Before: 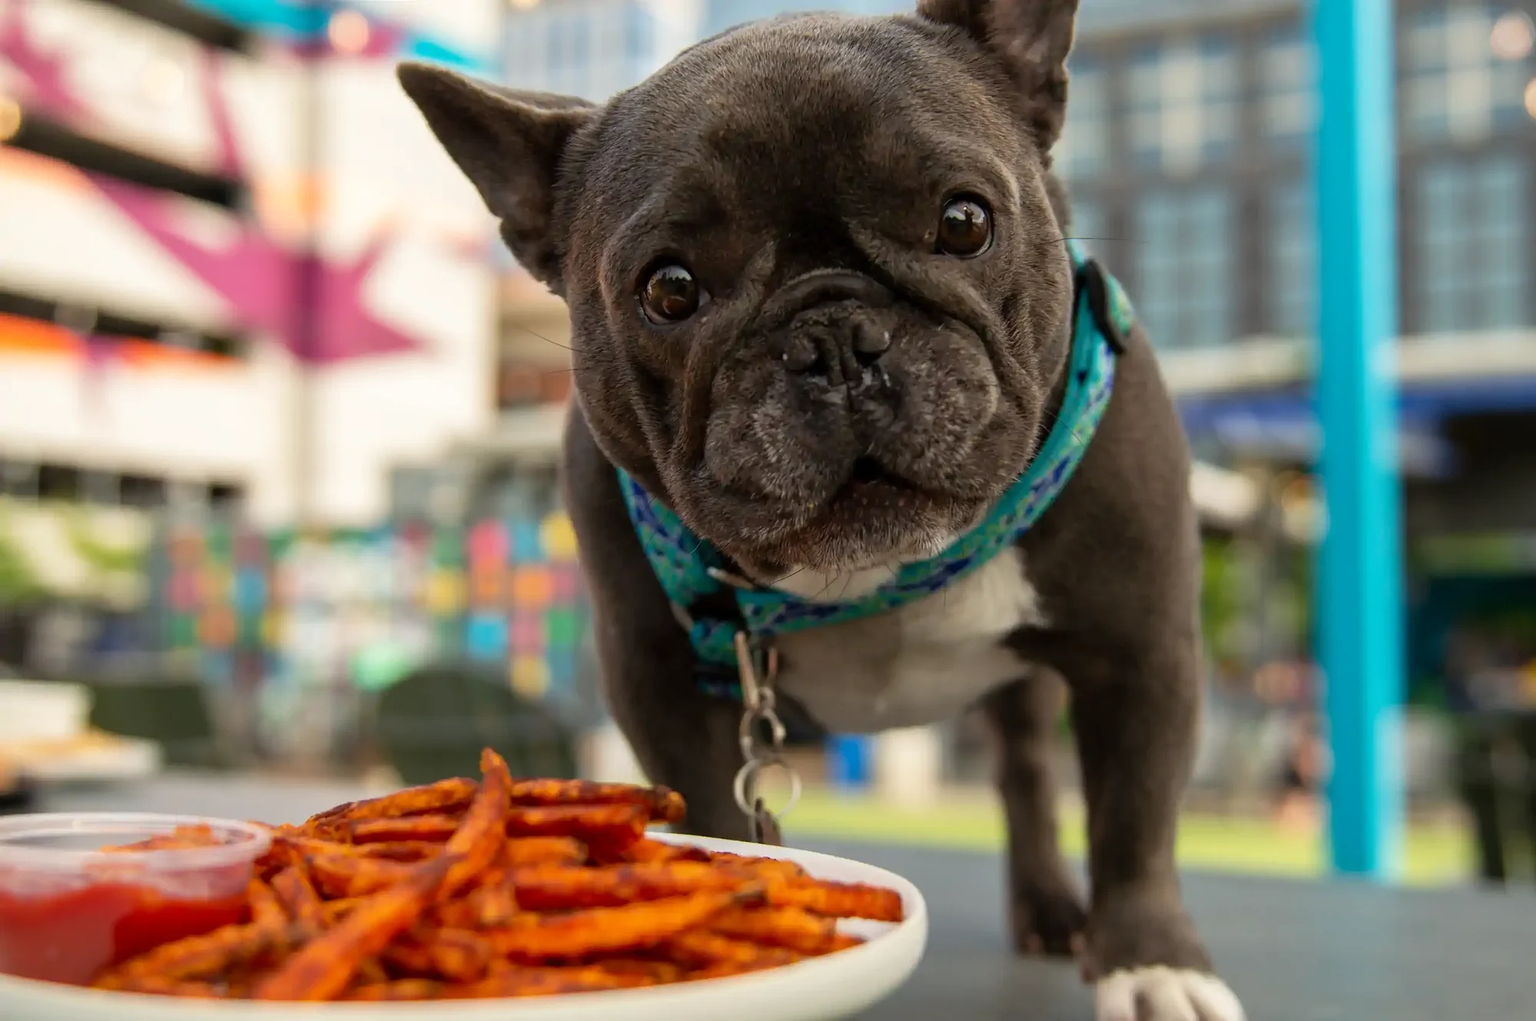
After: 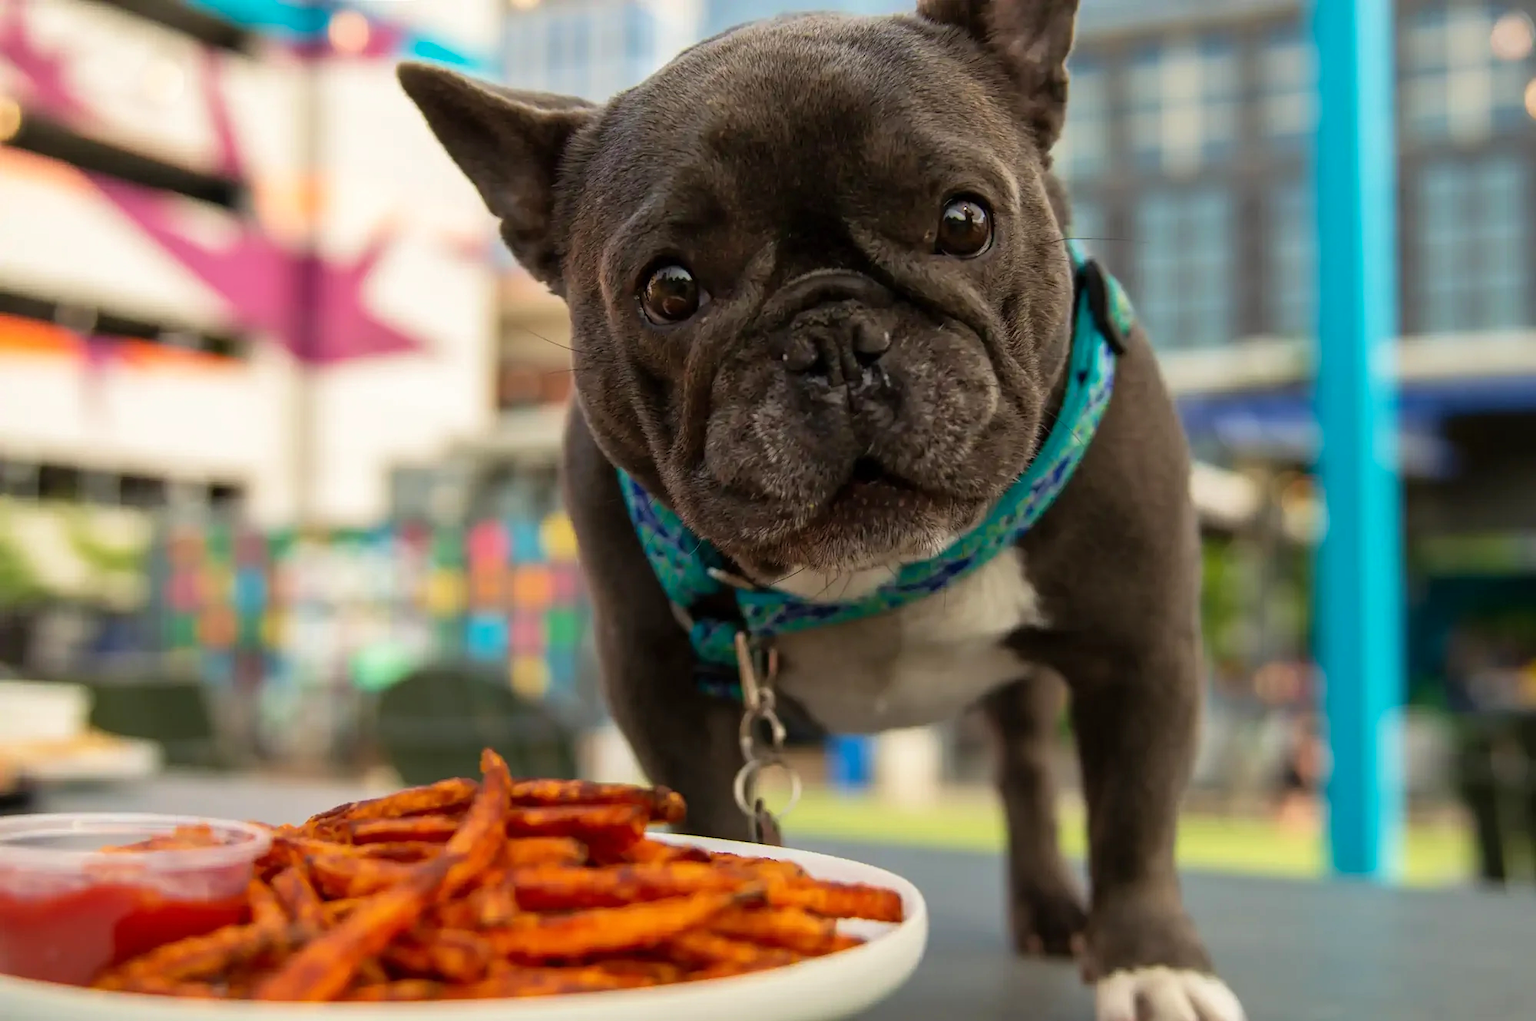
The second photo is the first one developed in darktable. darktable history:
velvia: strength 15.24%
